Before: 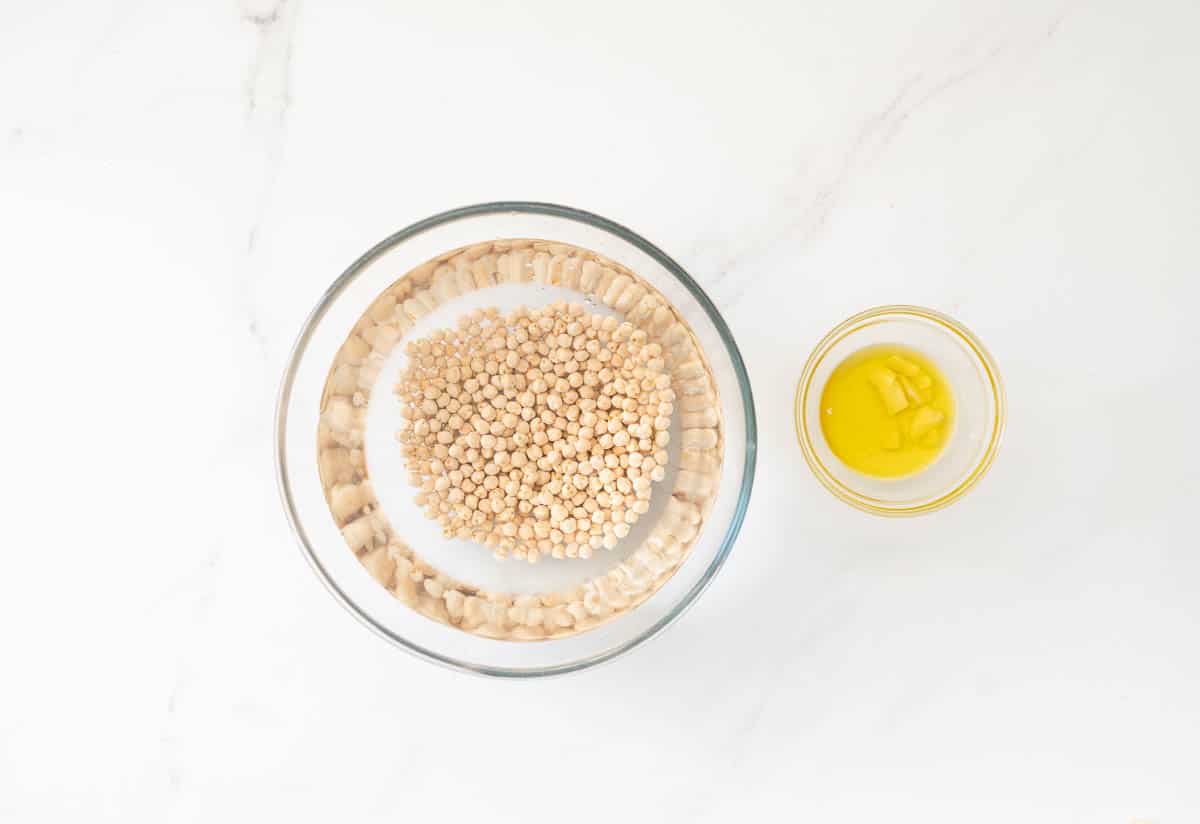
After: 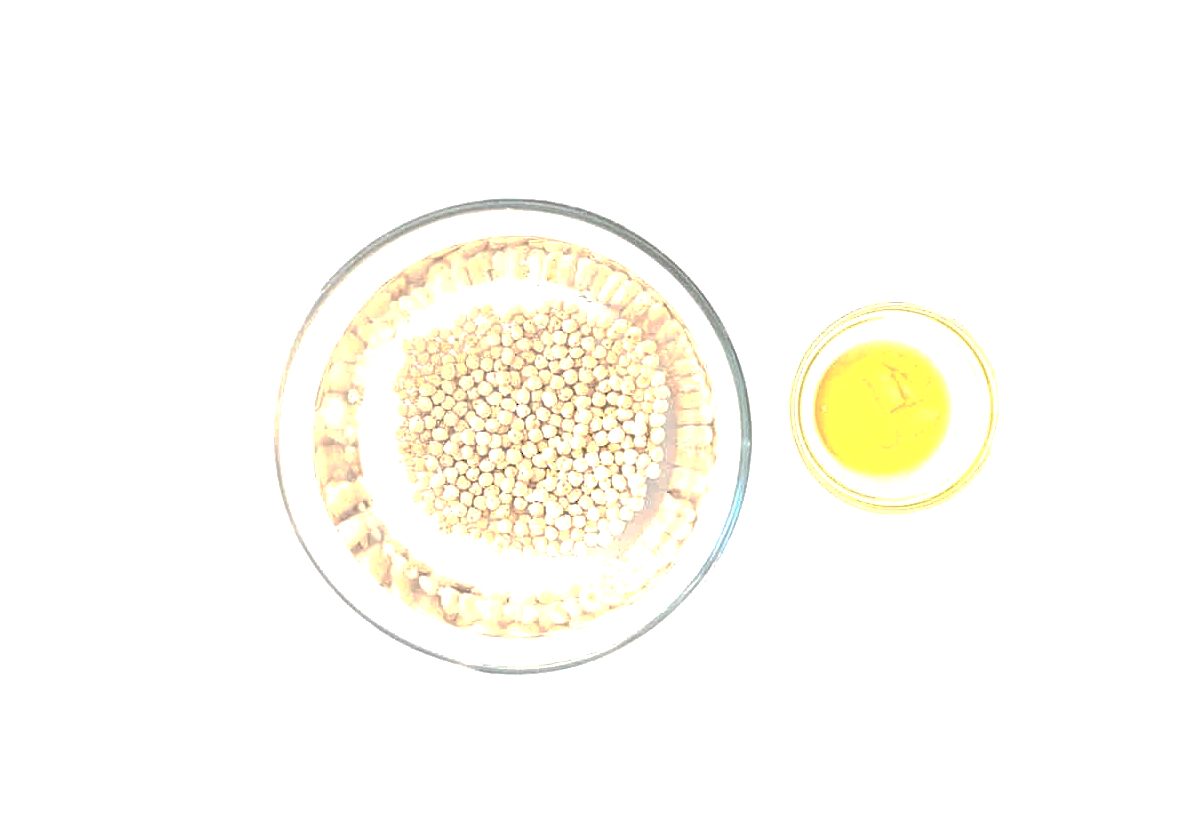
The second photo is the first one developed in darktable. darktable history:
sharpen: on, module defaults
exposure: exposure 0.236 EV, compensate highlight preservation false
crop: left 0.434%, top 0.485%, right 0.244%, bottom 0.386%
tone curve: curves: ch0 [(0, 0) (0.003, 0.453) (0.011, 0.457) (0.025, 0.457) (0.044, 0.463) (0.069, 0.464) (0.1, 0.471) (0.136, 0.475) (0.177, 0.481) (0.224, 0.486) (0.277, 0.496) (0.335, 0.515) (0.399, 0.544) (0.468, 0.577) (0.543, 0.621) (0.623, 0.67) (0.709, 0.73) (0.801, 0.788) (0.898, 0.848) (1, 1)], preserve colors none
tone equalizer: -8 EV -0.75 EV, -7 EV -0.7 EV, -6 EV -0.6 EV, -5 EV -0.4 EV, -3 EV 0.4 EV, -2 EV 0.6 EV, -1 EV 0.7 EV, +0 EV 0.75 EV, edges refinement/feathering 500, mask exposure compensation -1.57 EV, preserve details no
